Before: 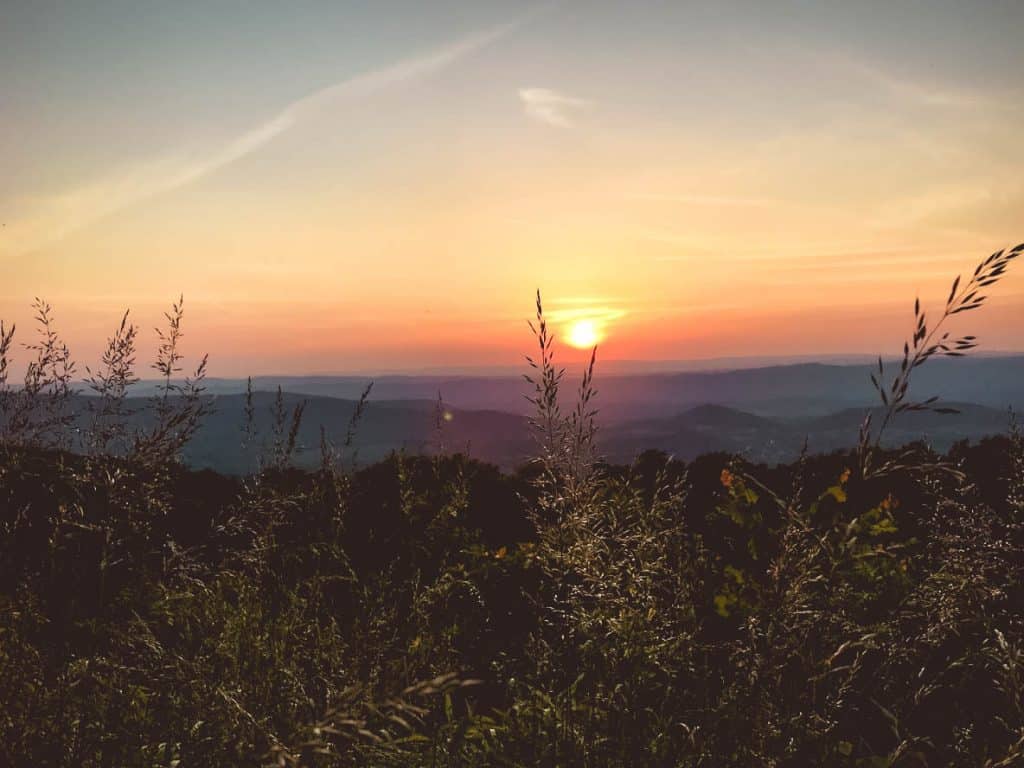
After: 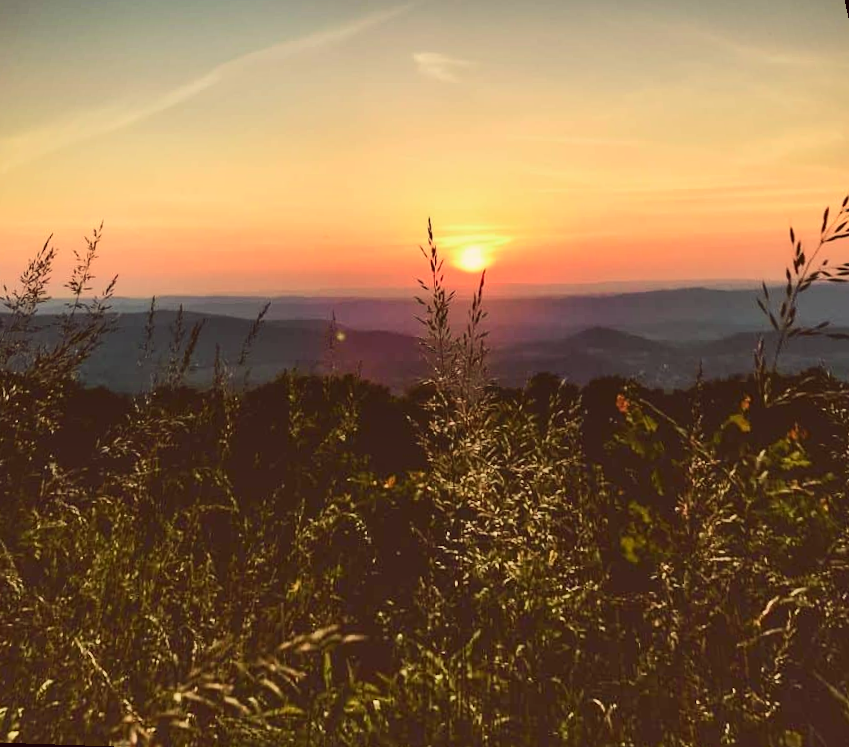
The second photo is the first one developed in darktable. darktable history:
rotate and perspective: rotation 0.72°, lens shift (vertical) -0.352, lens shift (horizontal) -0.051, crop left 0.152, crop right 0.859, crop top 0.019, crop bottom 0.964
color balance: lift [1.005, 1.002, 0.998, 0.998], gamma [1, 1.021, 1.02, 0.979], gain [0.923, 1.066, 1.056, 0.934]
tone curve: curves: ch0 [(0, 0) (0.051, 0.03) (0.096, 0.071) (0.251, 0.234) (0.461, 0.515) (0.605, 0.692) (0.761, 0.824) (0.881, 0.907) (1, 0.984)]; ch1 [(0, 0) (0.1, 0.038) (0.318, 0.243) (0.399, 0.351) (0.478, 0.469) (0.499, 0.499) (0.534, 0.541) (0.567, 0.592) (0.601, 0.629) (0.666, 0.7) (1, 1)]; ch2 [(0, 0) (0.453, 0.45) (0.479, 0.483) (0.504, 0.499) (0.52, 0.519) (0.541, 0.559) (0.601, 0.622) (0.824, 0.815) (1, 1)], color space Lab, independent channels, preserve colors none
shadows and highlights: highlights color adjustment 0%, soften with gaussian
